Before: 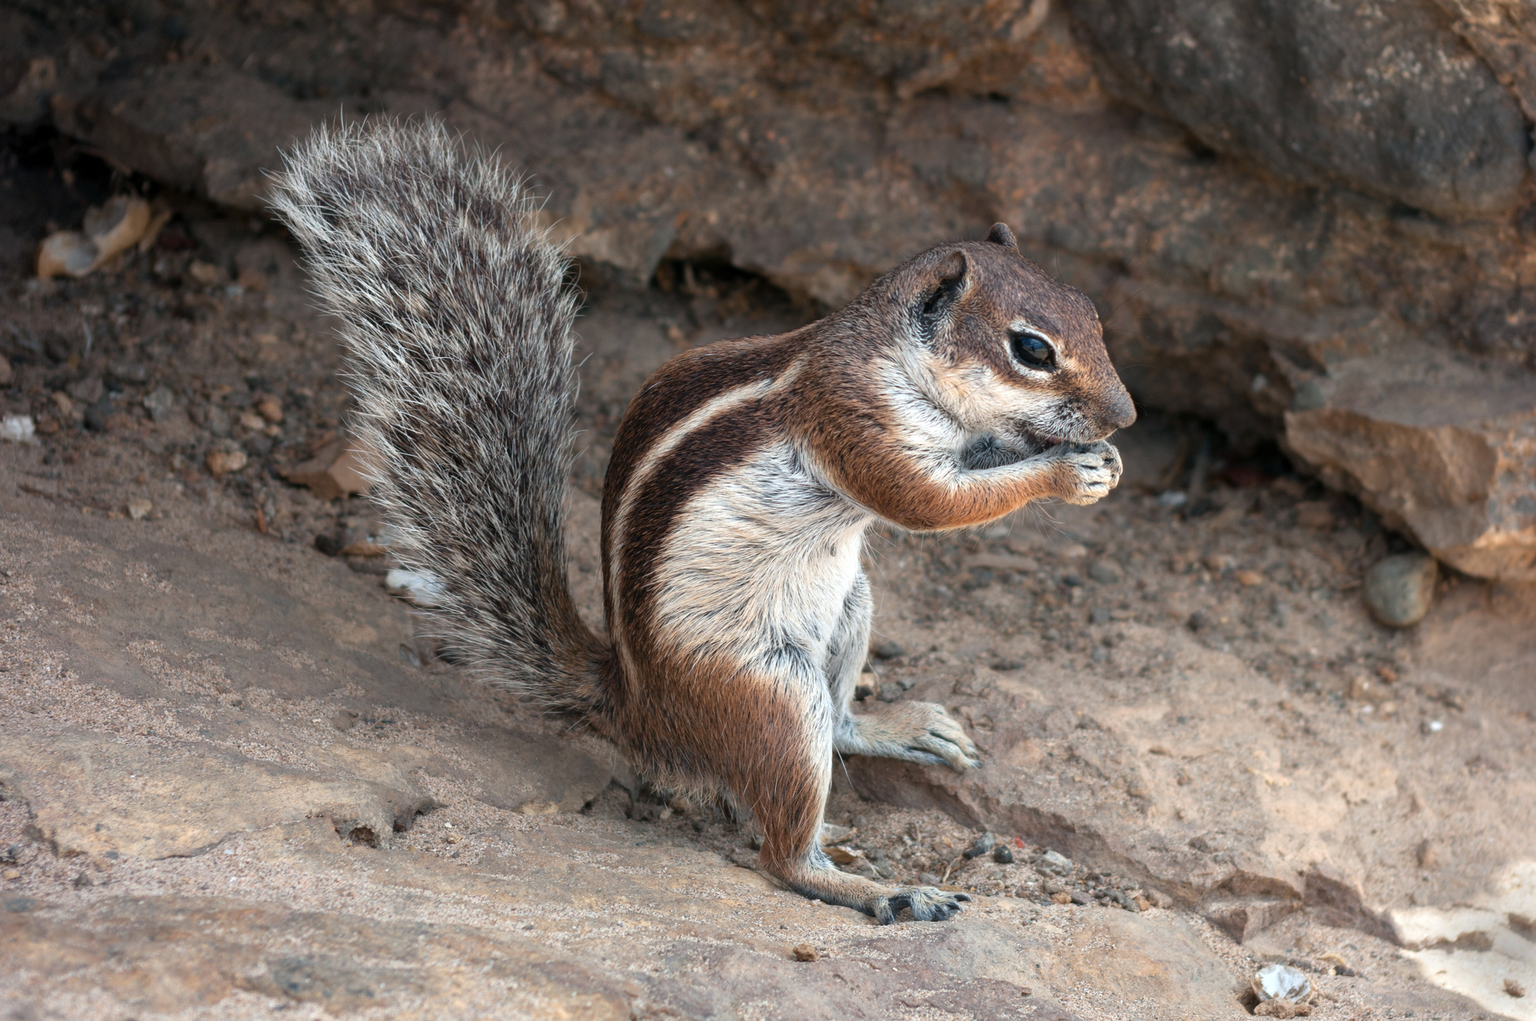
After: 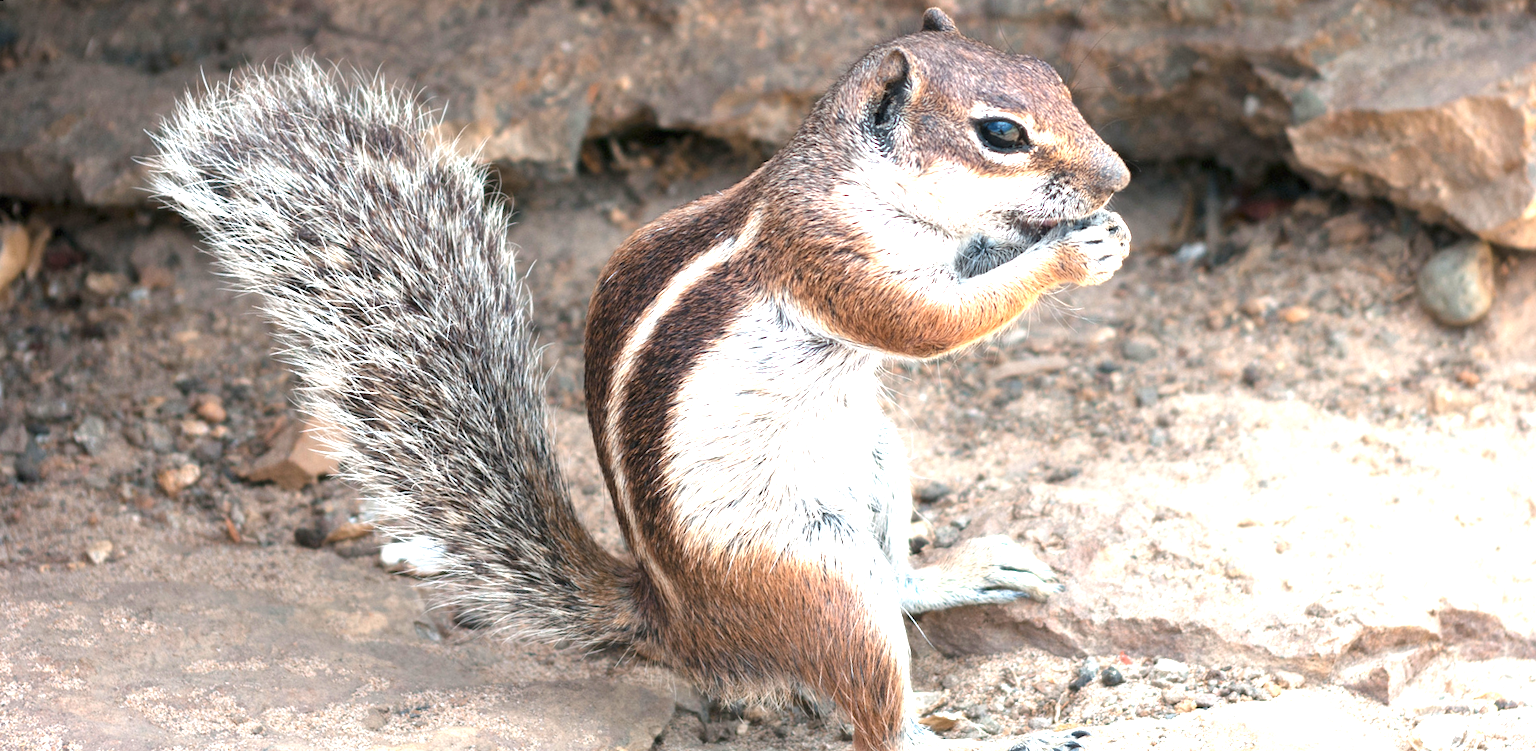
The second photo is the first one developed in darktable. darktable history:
rotate and perspective: rotation -14.8°, crop left 0.1, crop right 0.903, crop top 0.25, crop bottom 0.748
exposure: black level correction 0, exposure 1.6 EV, compensate exposure bias true, compensate highlight preservation false
